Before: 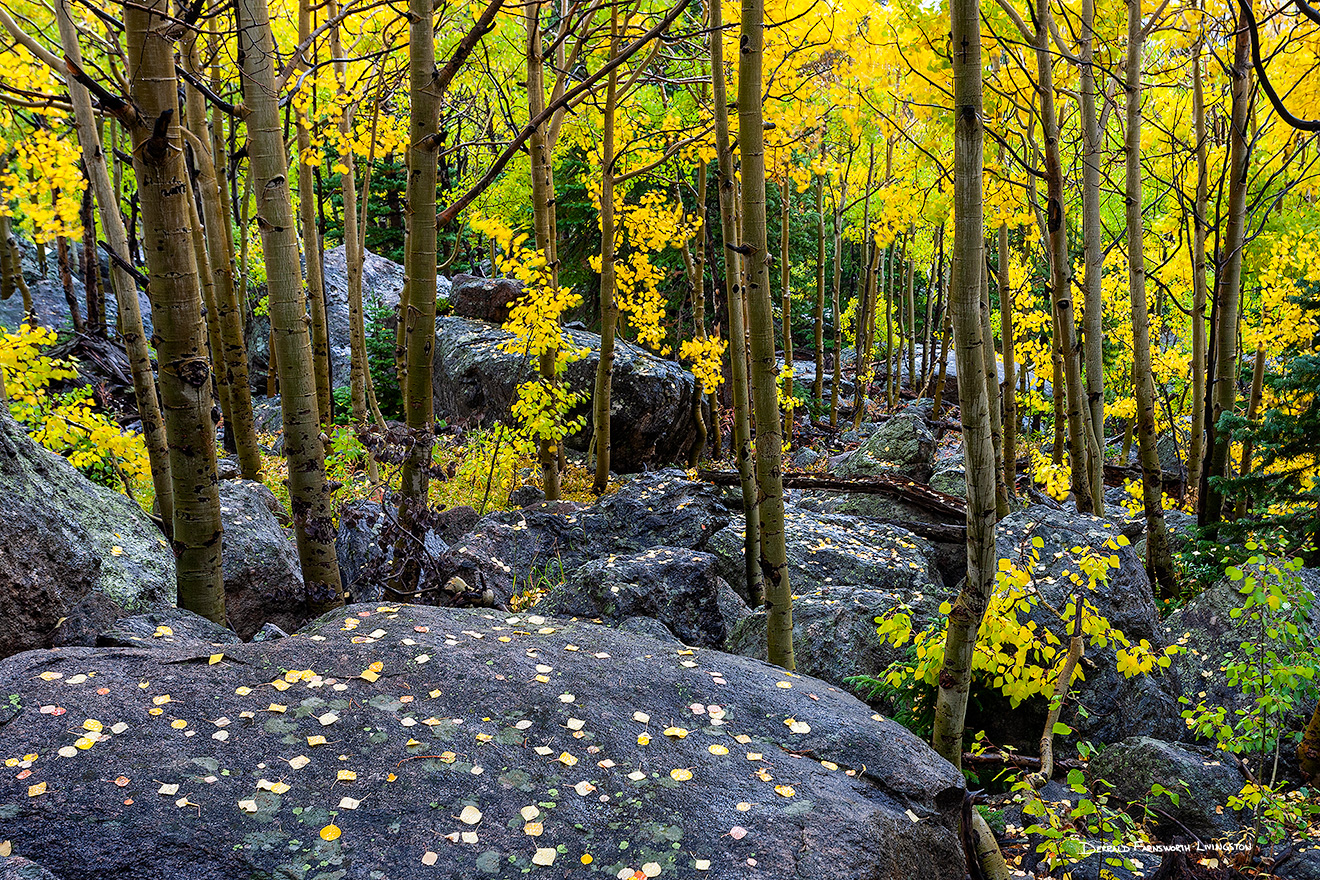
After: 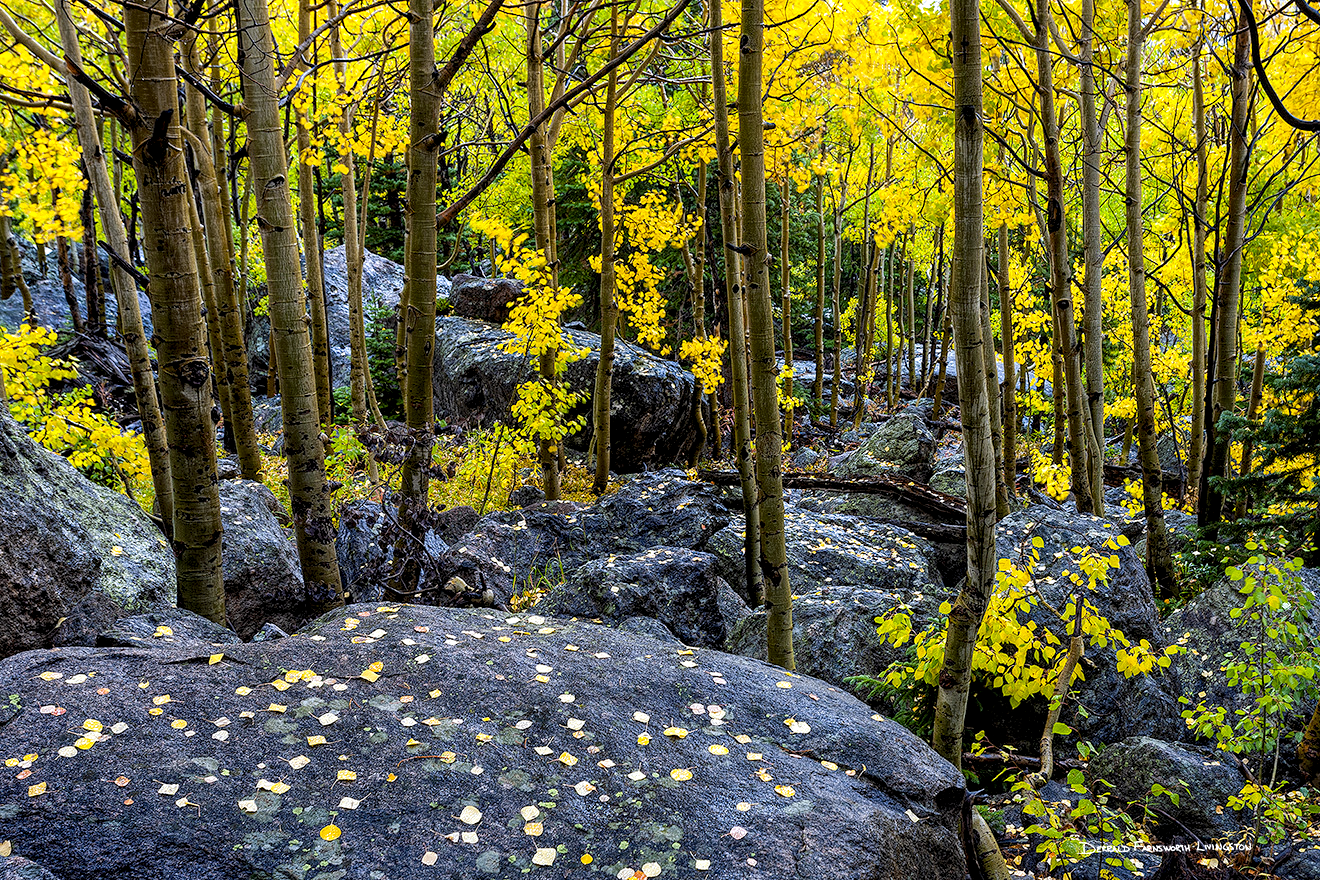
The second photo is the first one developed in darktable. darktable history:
color contrast: green-magenta contrast 0.8, blue-yellow contrast 1.1, unbound 0
white balance: red 0.982, blue 1.018
local contrast: highlights 100%, shadows 100%, detail 200%, midtone range 0.2
